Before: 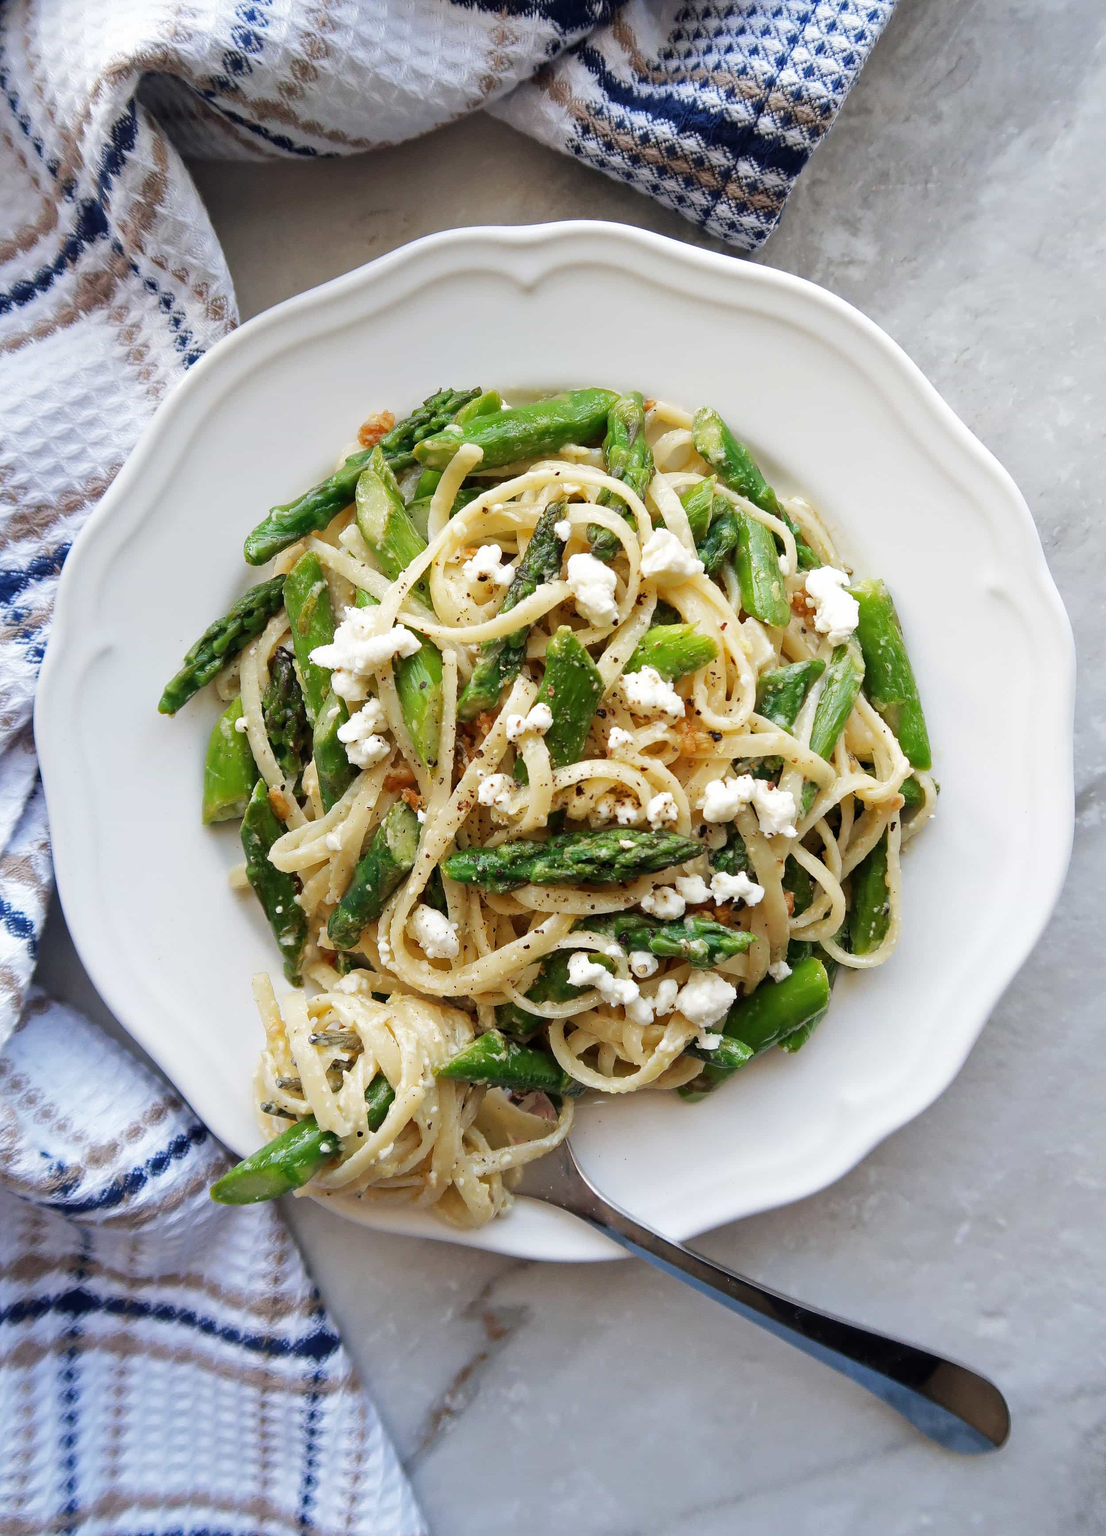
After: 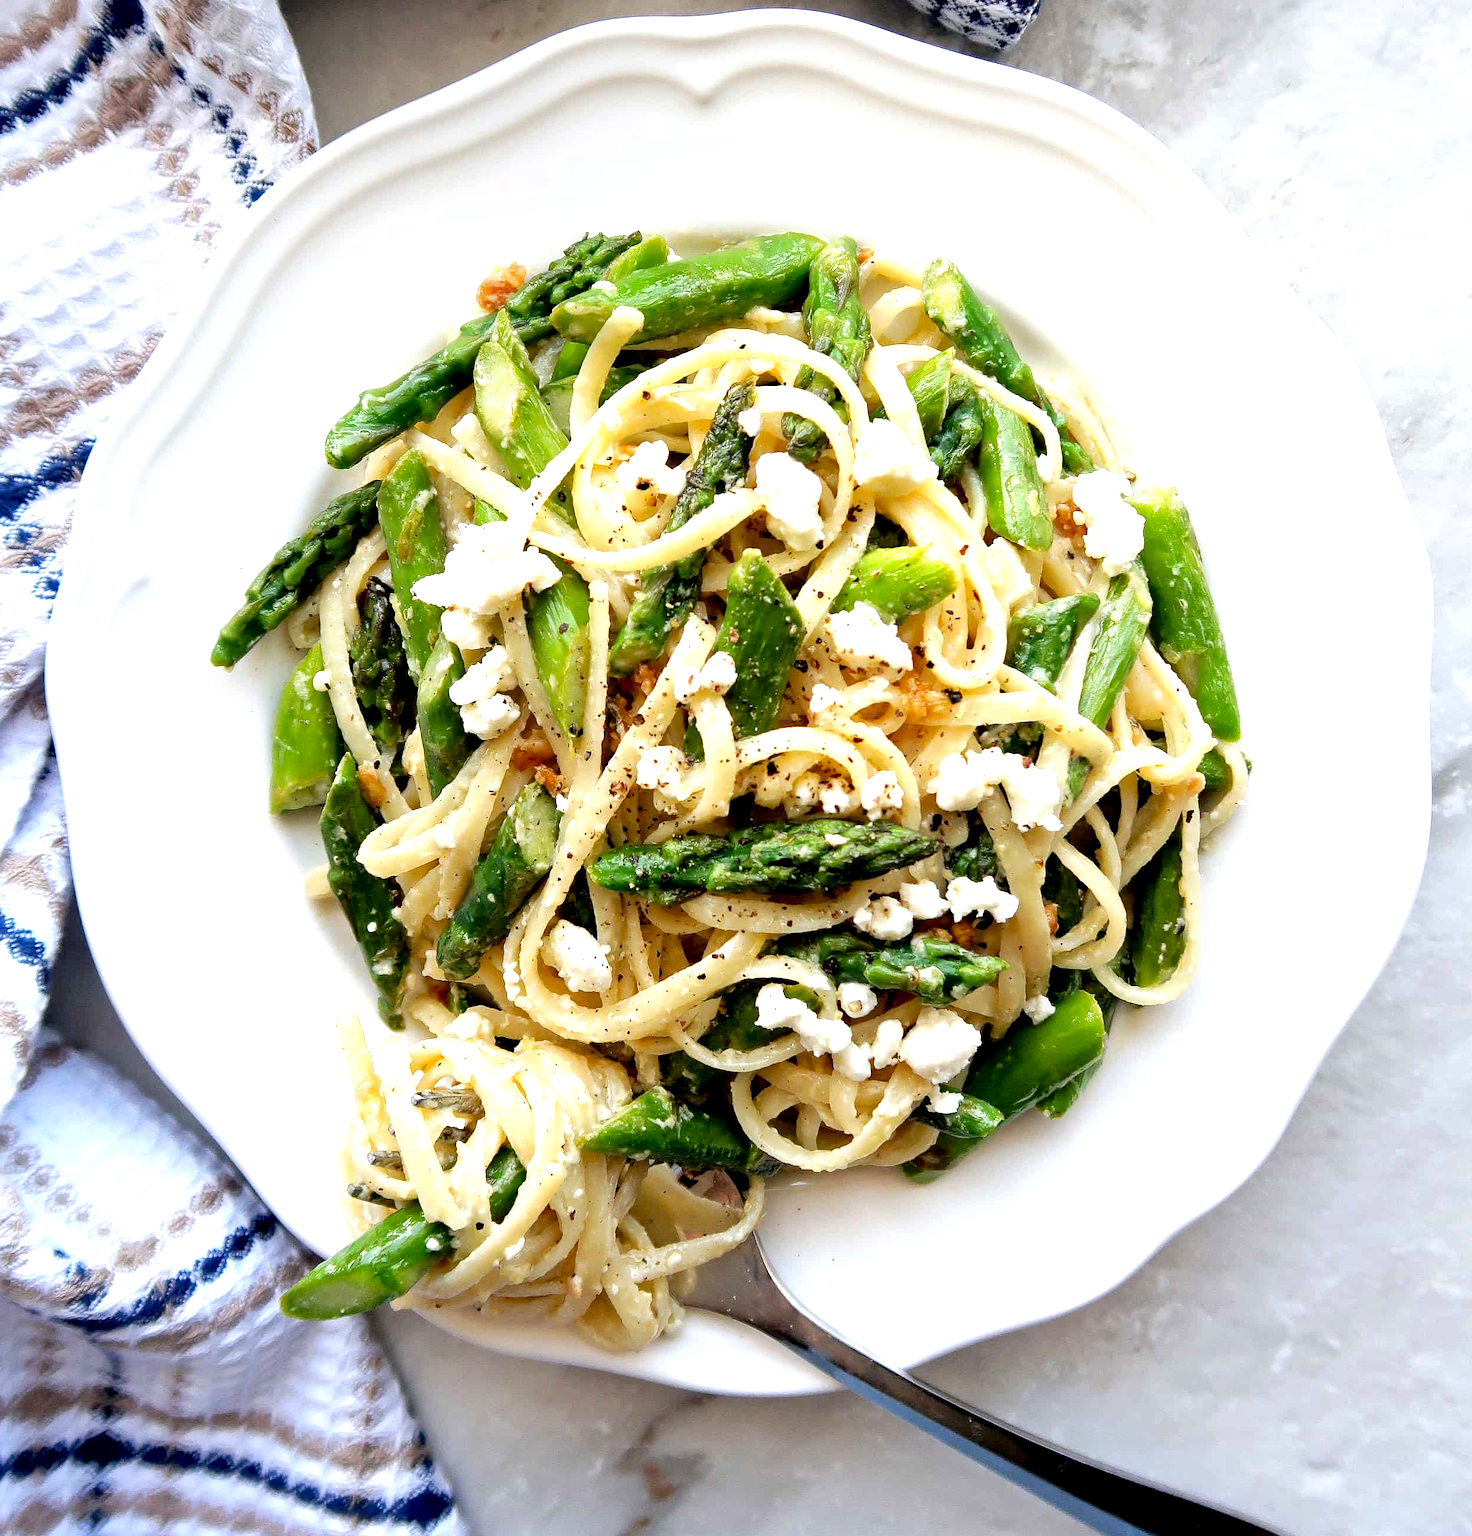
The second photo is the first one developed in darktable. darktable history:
crop: top 13.937%, bottom 10.958%
tone equalizer: -8 EV -0.771 EV, -7 EV -0.734 EV, -6 EV -0.592 EV, -5 EV -0.42 EV, -3 EV 0.405 EV, -2 EV 0.6 EV, -1 EV 0.674 EV, +0 EV 0.774 EV
exposure: black level correction 0.013, compensate highlight preservation false
